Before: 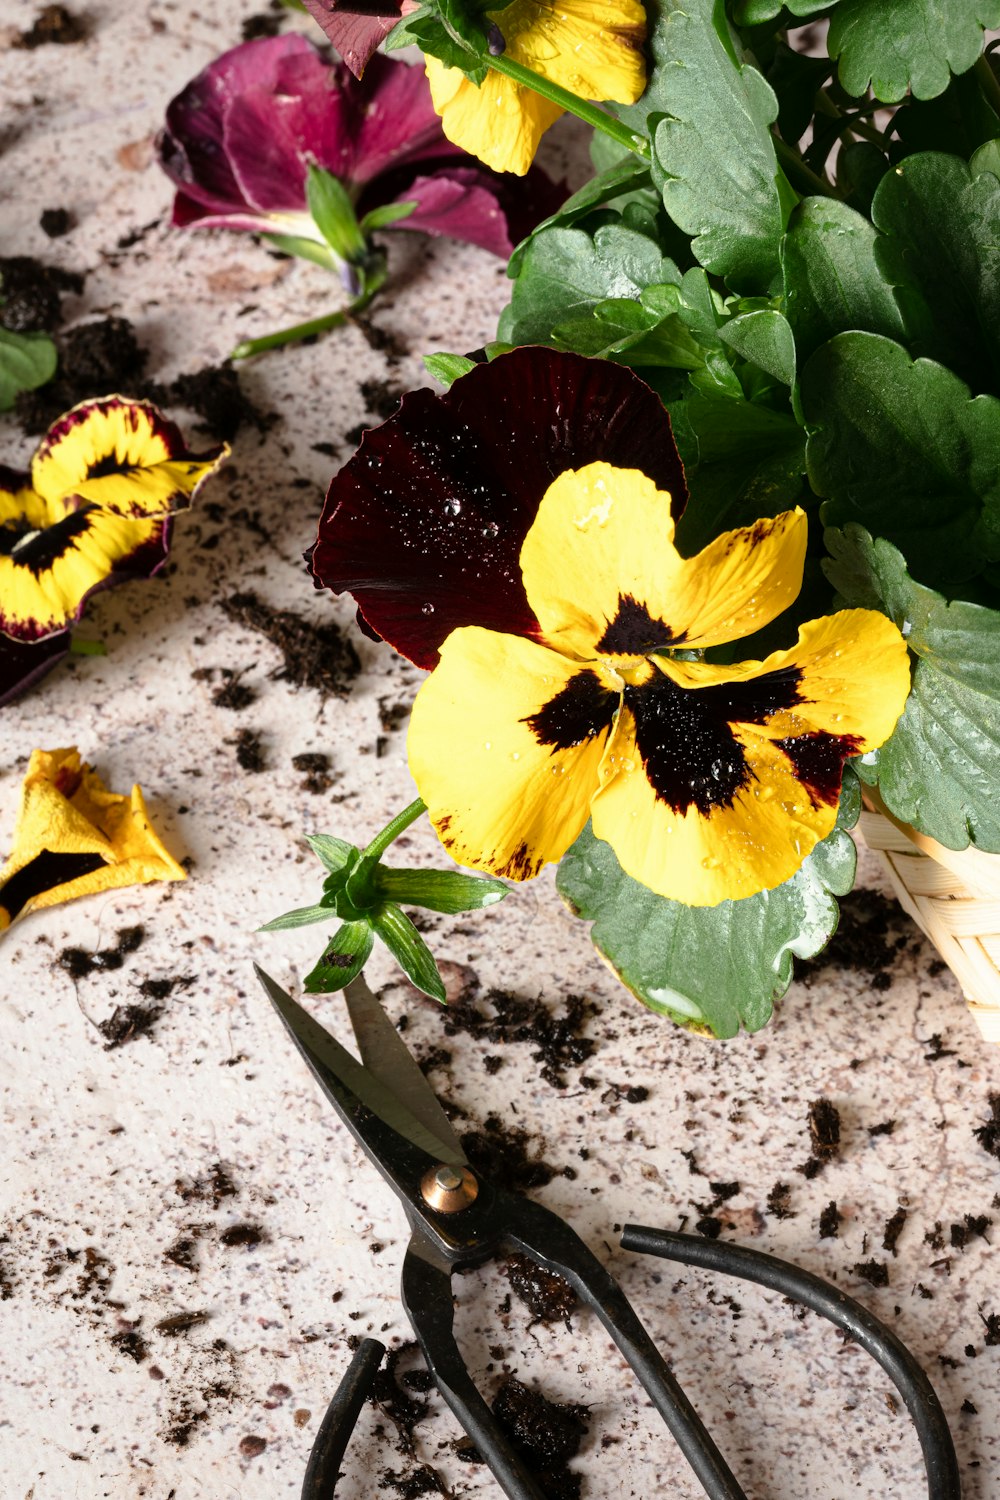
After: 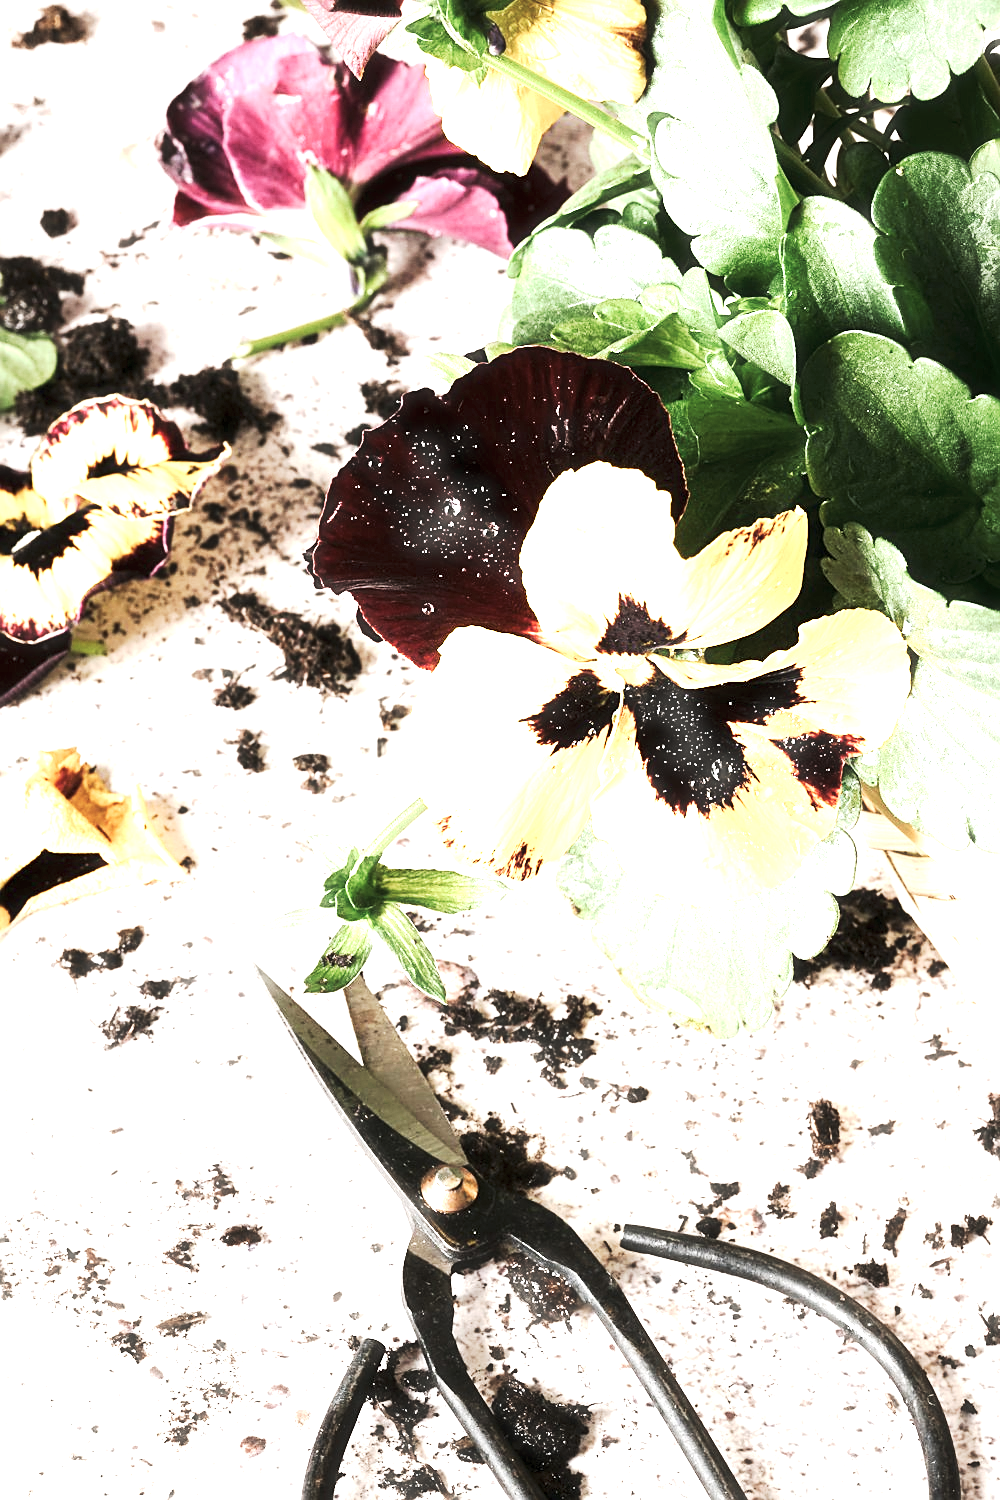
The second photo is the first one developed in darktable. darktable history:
sharpen: on, module defaults
tone curve: curves: ch0 [(0, 0) (0.003, 0.003) (0.011, 0.012) (0.025, 0.023) (0.044, 0.04) (0.069, 0.056) (0.1, 0.082) (0.136, 0.107) (0.177, 0.144) (0.224, 0.186) (0.277, 0.237) (0.335, 0.297) (0.399, 0.37) (0.468, 0.465) (0.543, 0.567) (0.623, 0.68) (0.709, 0.782) (0.801, 0.86) (0.898, 0.924) (1, 1)], preserve colors none
exposure: exposure 2.207 EV, compensate highlight preservation false
haze removal: strength -0.1, adaptive false
tone equalizer: -8 EV -0.55 EV
contrast brightness saturation: contrast 0.1, saturation -0.36
